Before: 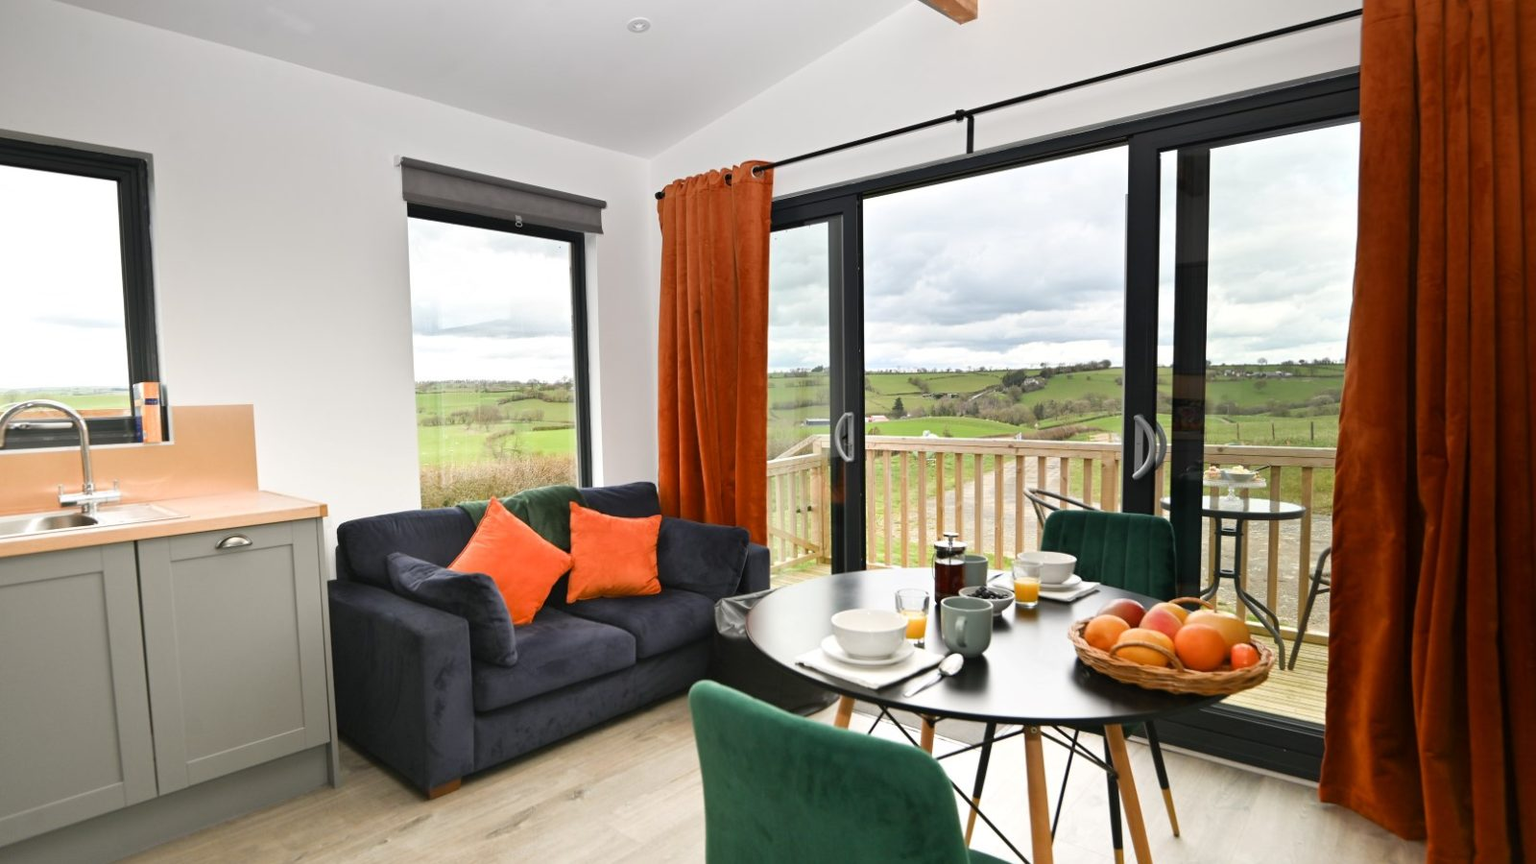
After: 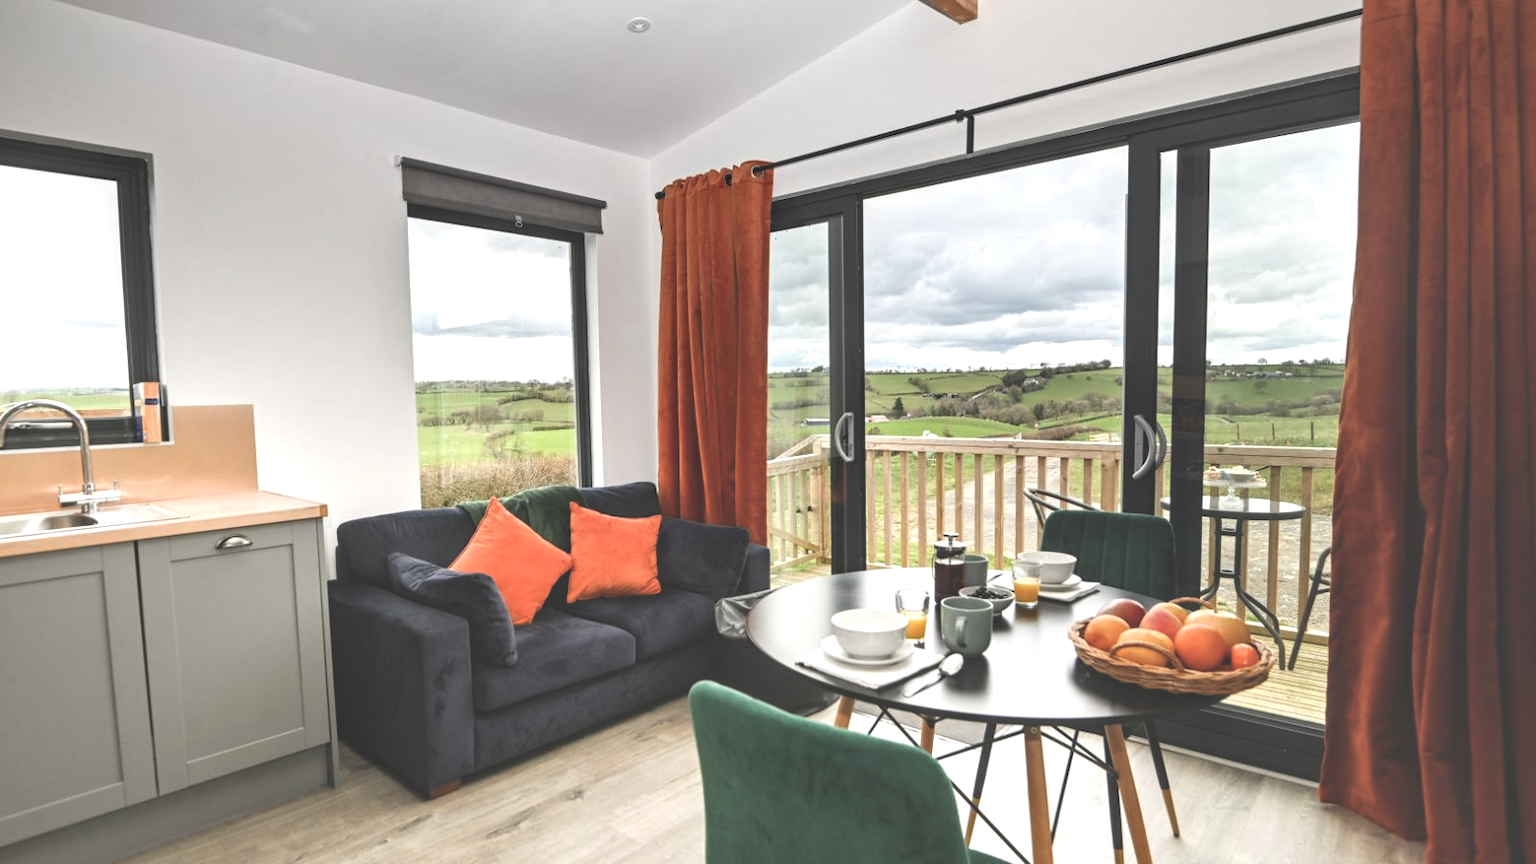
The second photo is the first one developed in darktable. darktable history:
local contrast: detail 160%
exposure: black level correction -0.061, exposure -0.049 EV, compensate exposure bias true, compensate highlight preservation false
